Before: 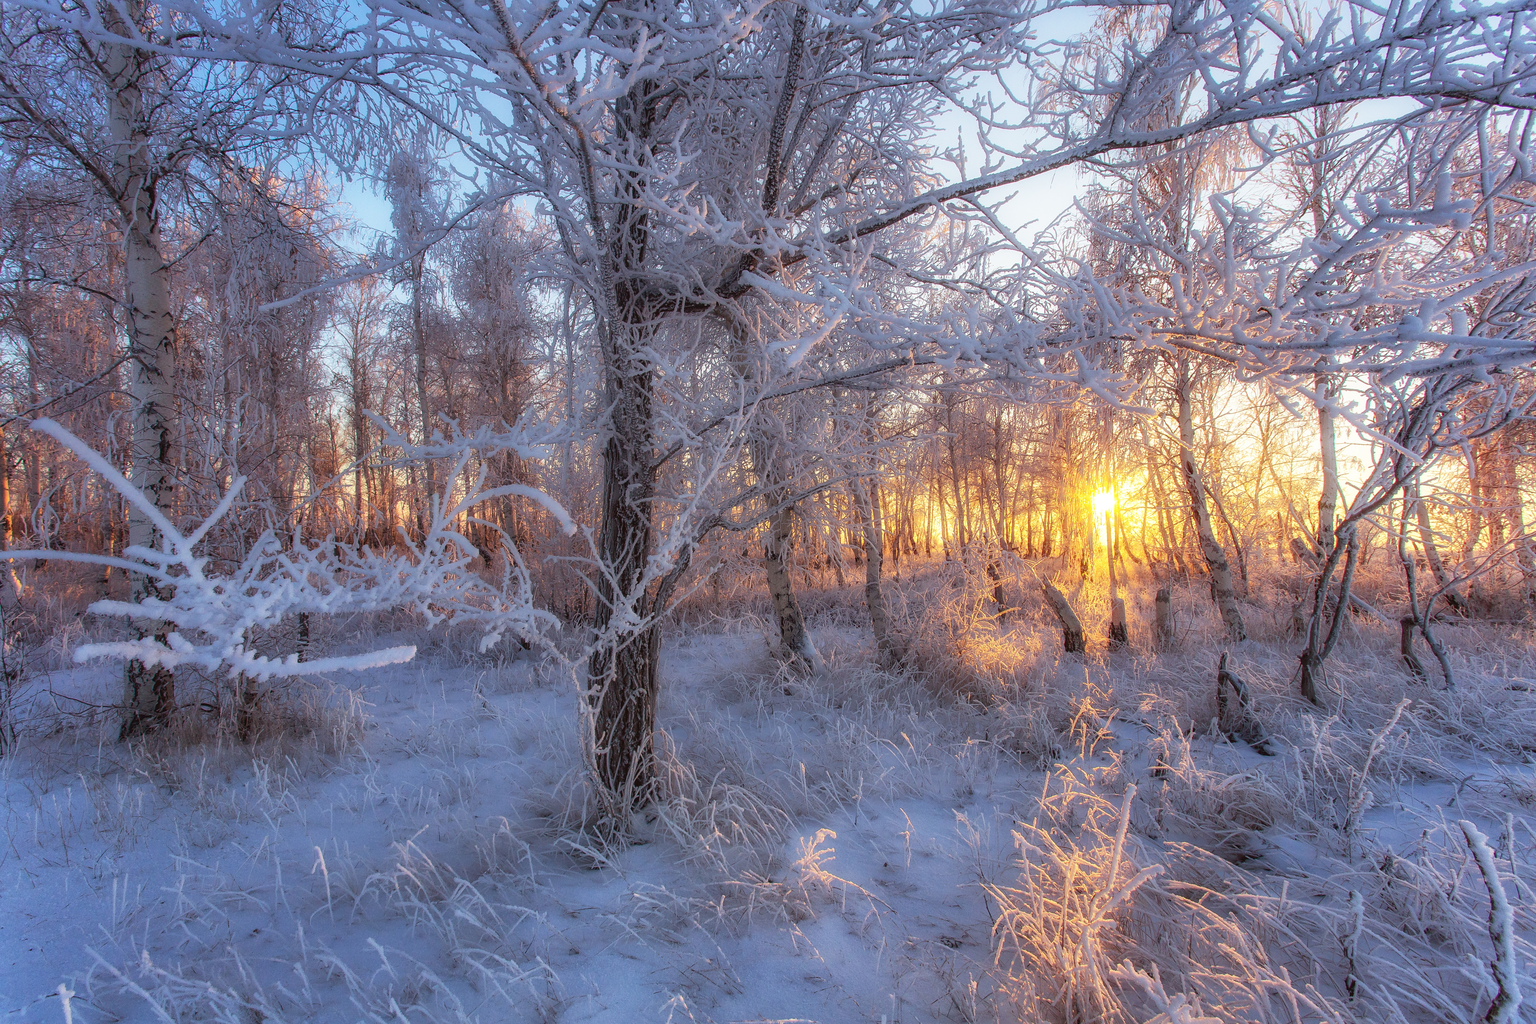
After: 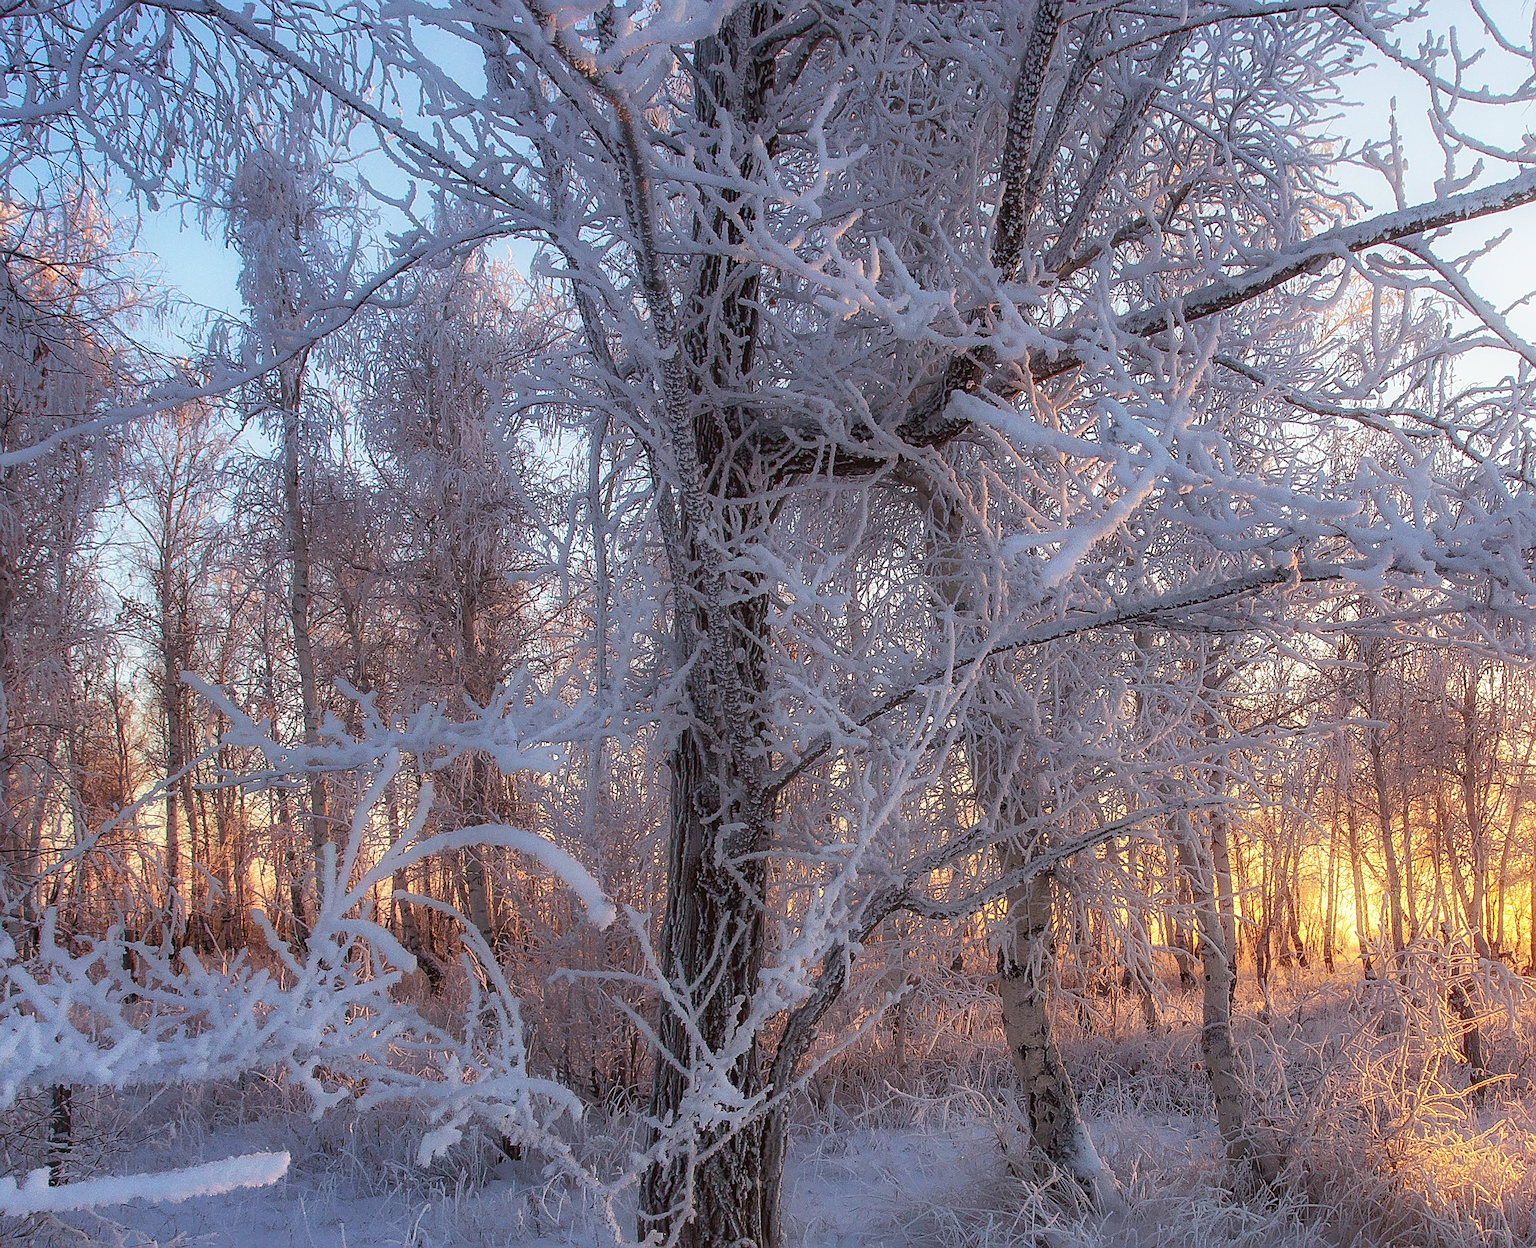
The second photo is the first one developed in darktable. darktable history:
crop: left 17.835%, top 7.675%, right 32.881%, bottom 32.213%
contrast brightness saturation: saturation -0.05
sharpen: on, module defaults
shadows and highlights: shadows 30.86, highlights 0, soften with gaussian
